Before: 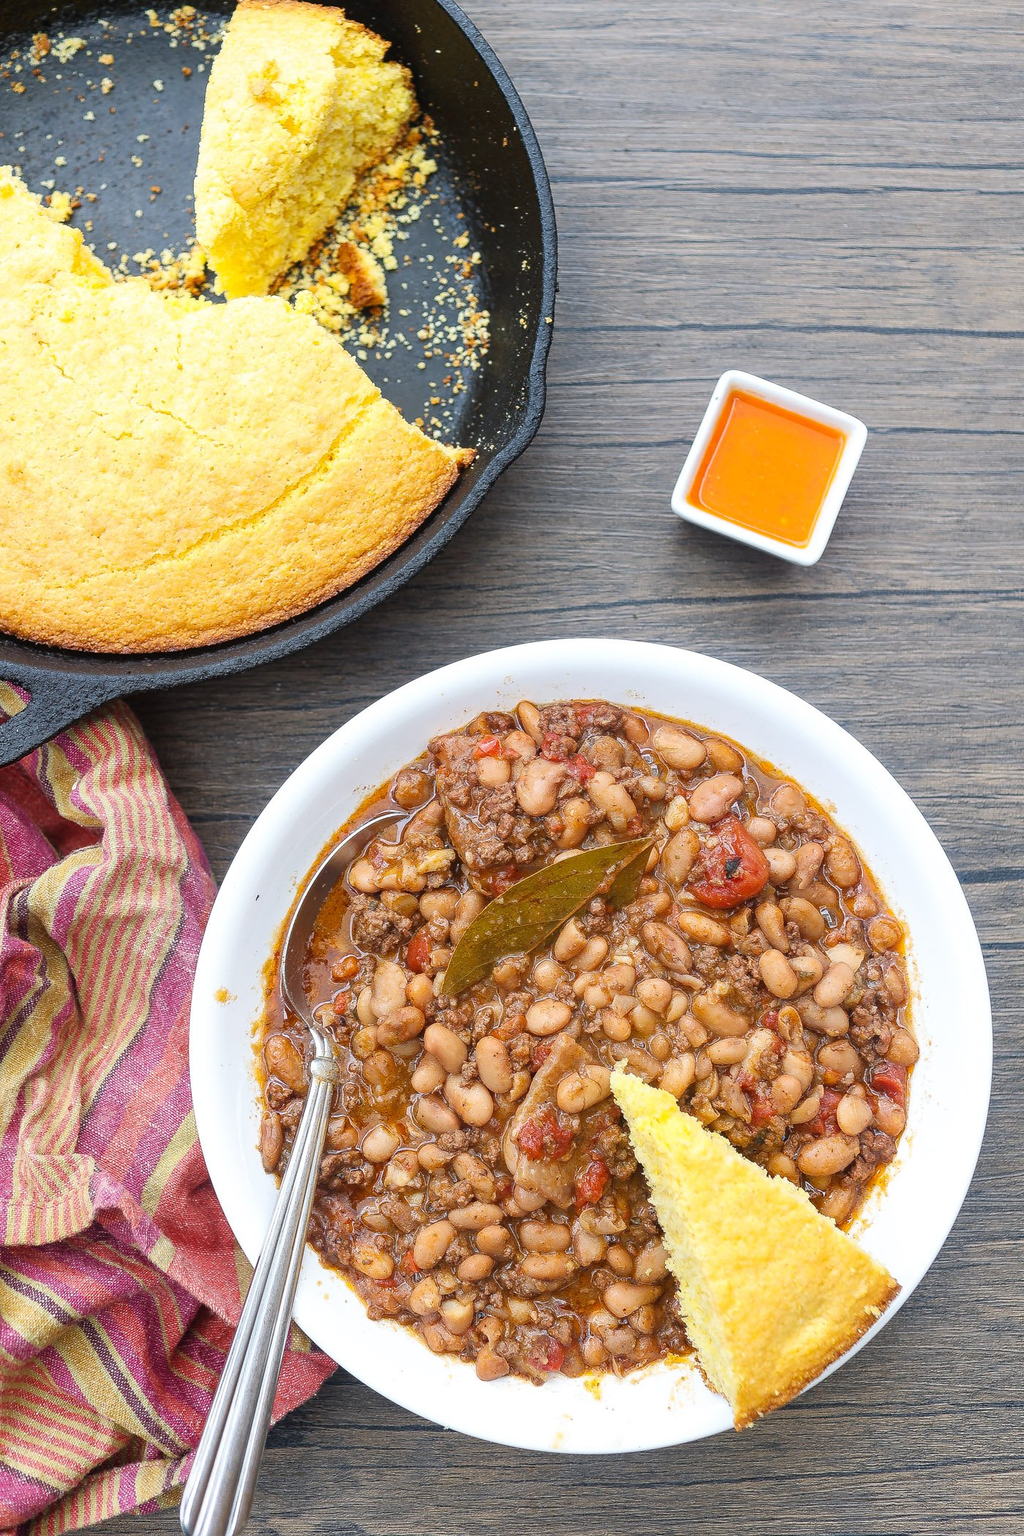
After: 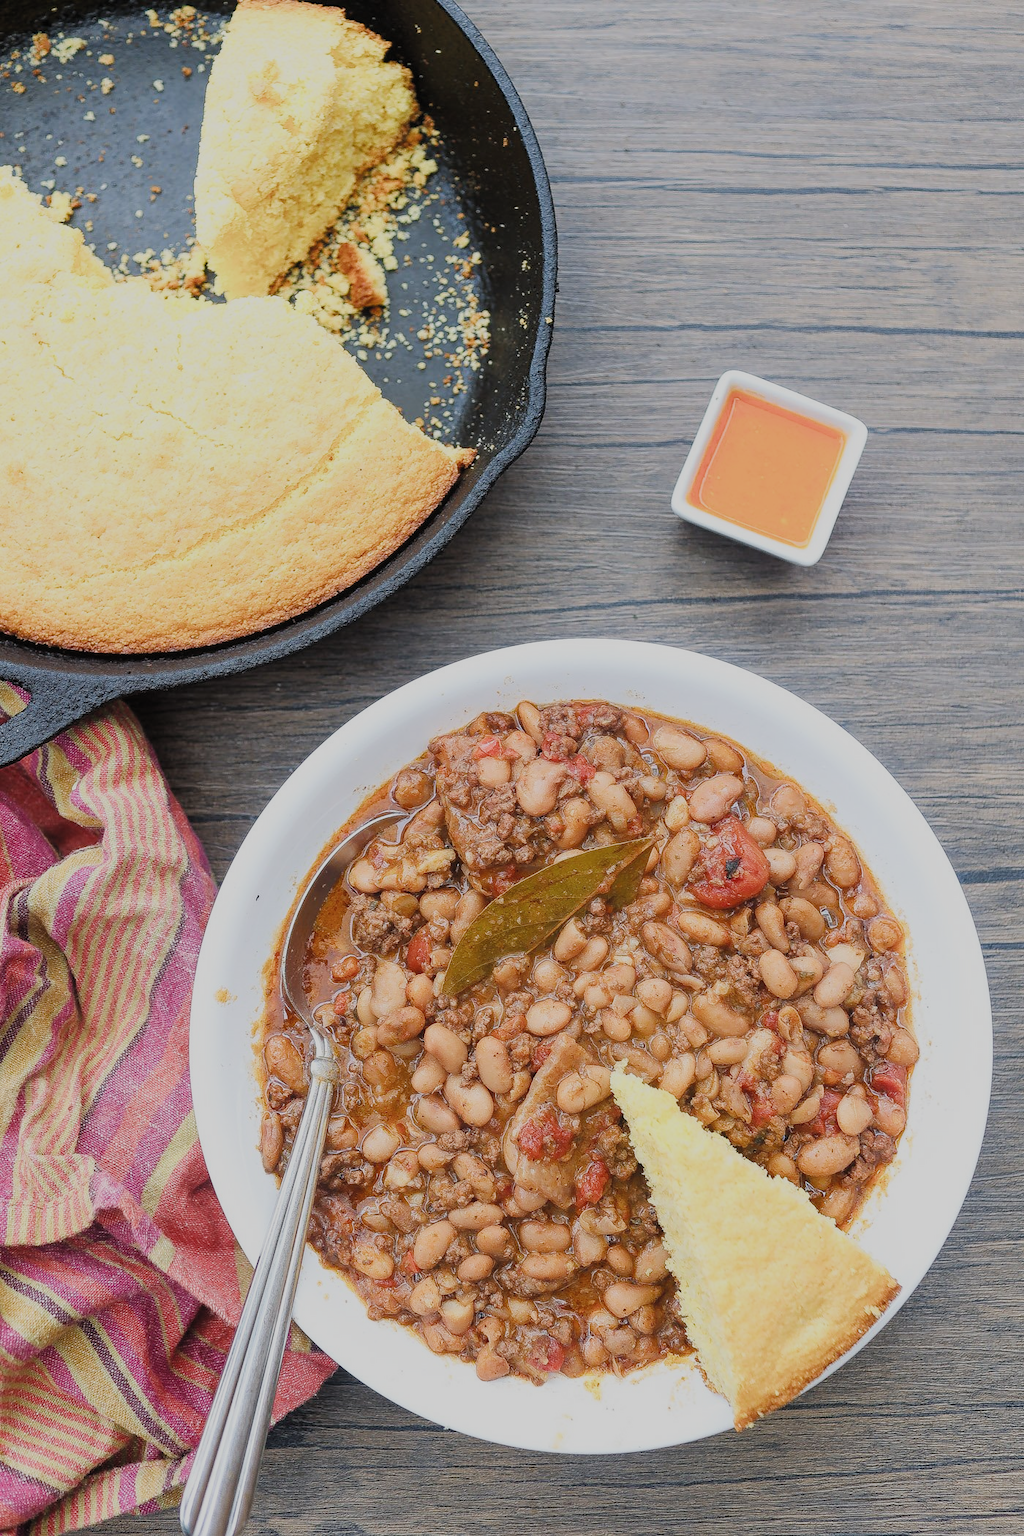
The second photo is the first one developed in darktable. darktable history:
filmic rgb: black relative exposure -7.97 EV, white relative exposure 4.06 EV, threshold 2.99 EV, hardness 4.17, contrast 0.919, color science v5 (2021), contrast in shadows safe, contrast in highlights safe, enable highlight reconstruction true
